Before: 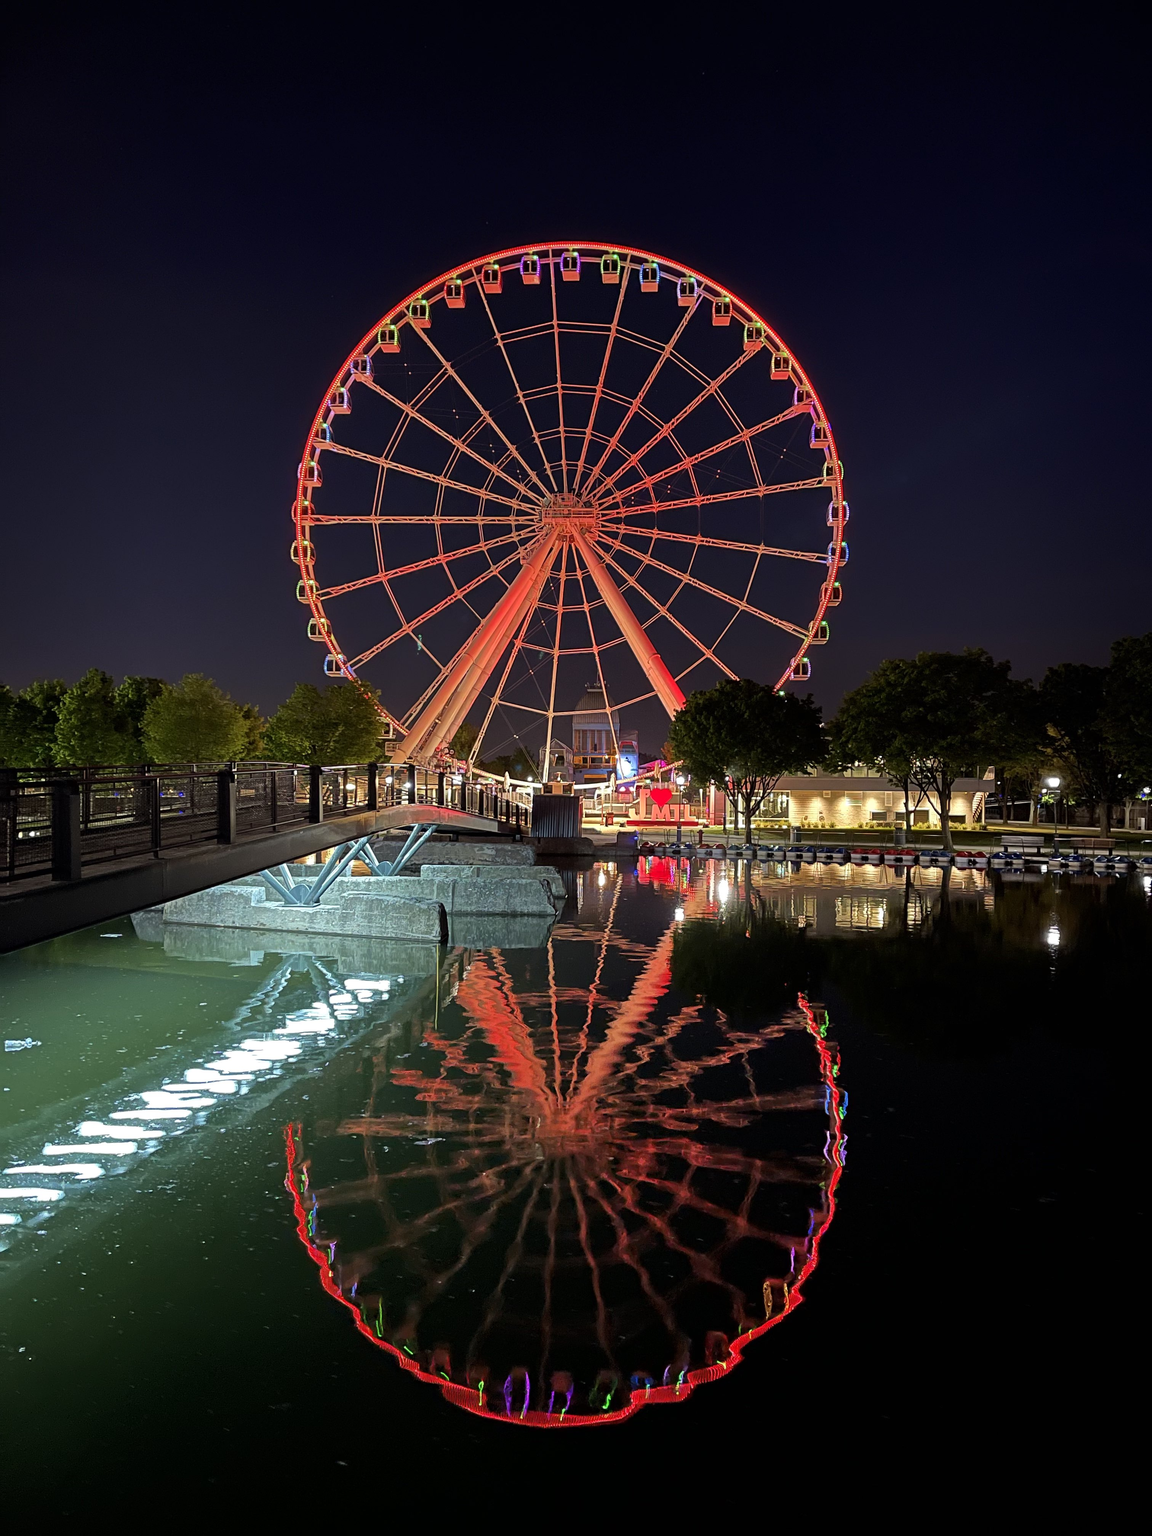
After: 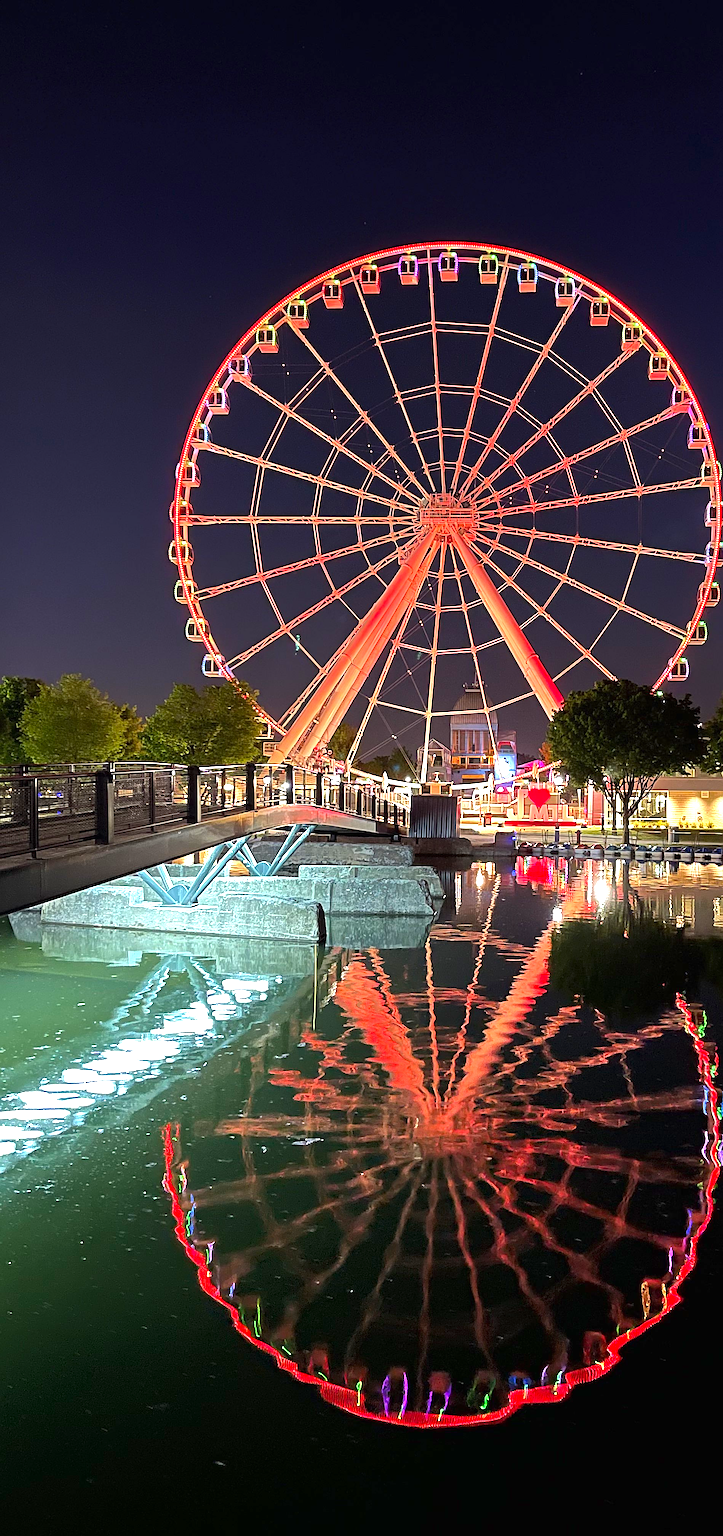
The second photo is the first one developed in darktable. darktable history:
exposure: black level correction 0, exposure 1.1 EV, compensate exposure bias true, compensate highlight preservation false
crop: left 10.644%, right 26.528%
sharpen: on, module defaults
